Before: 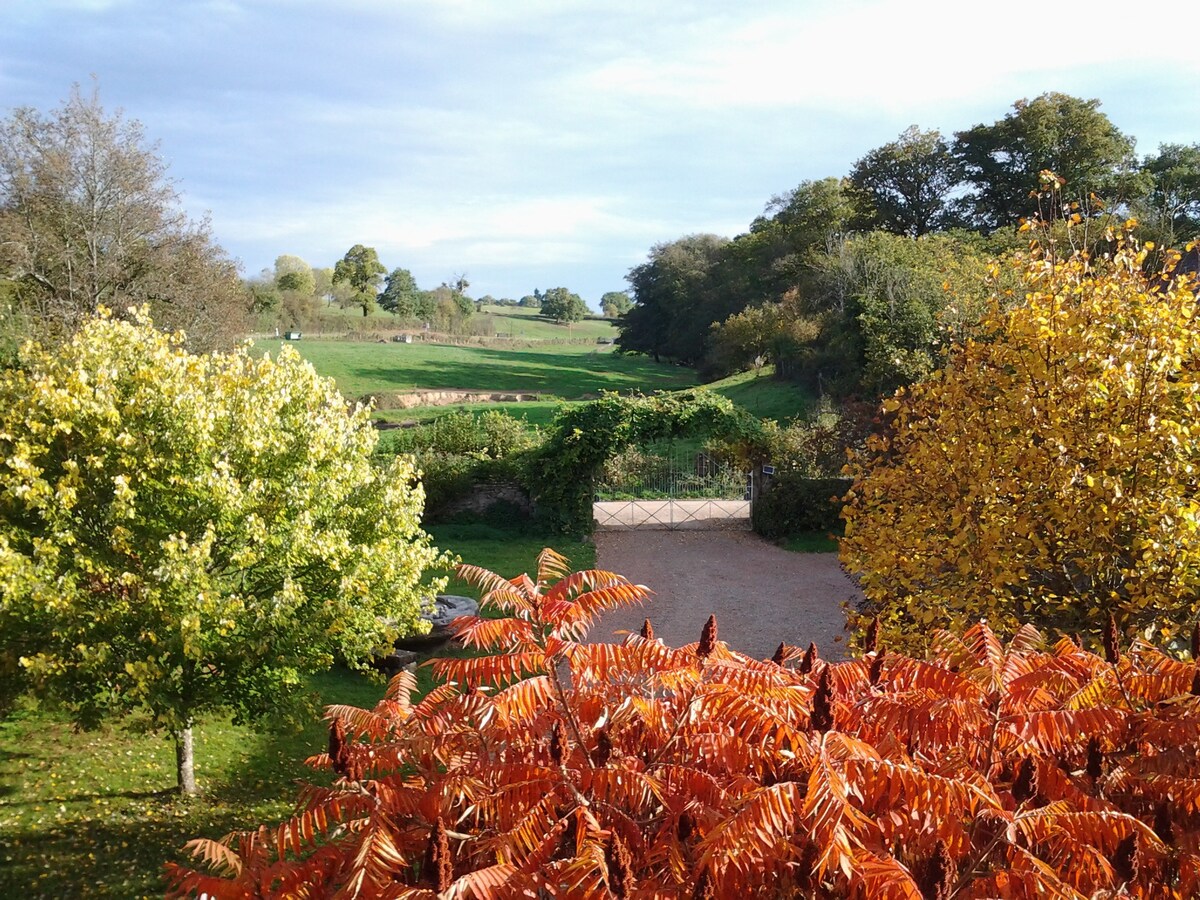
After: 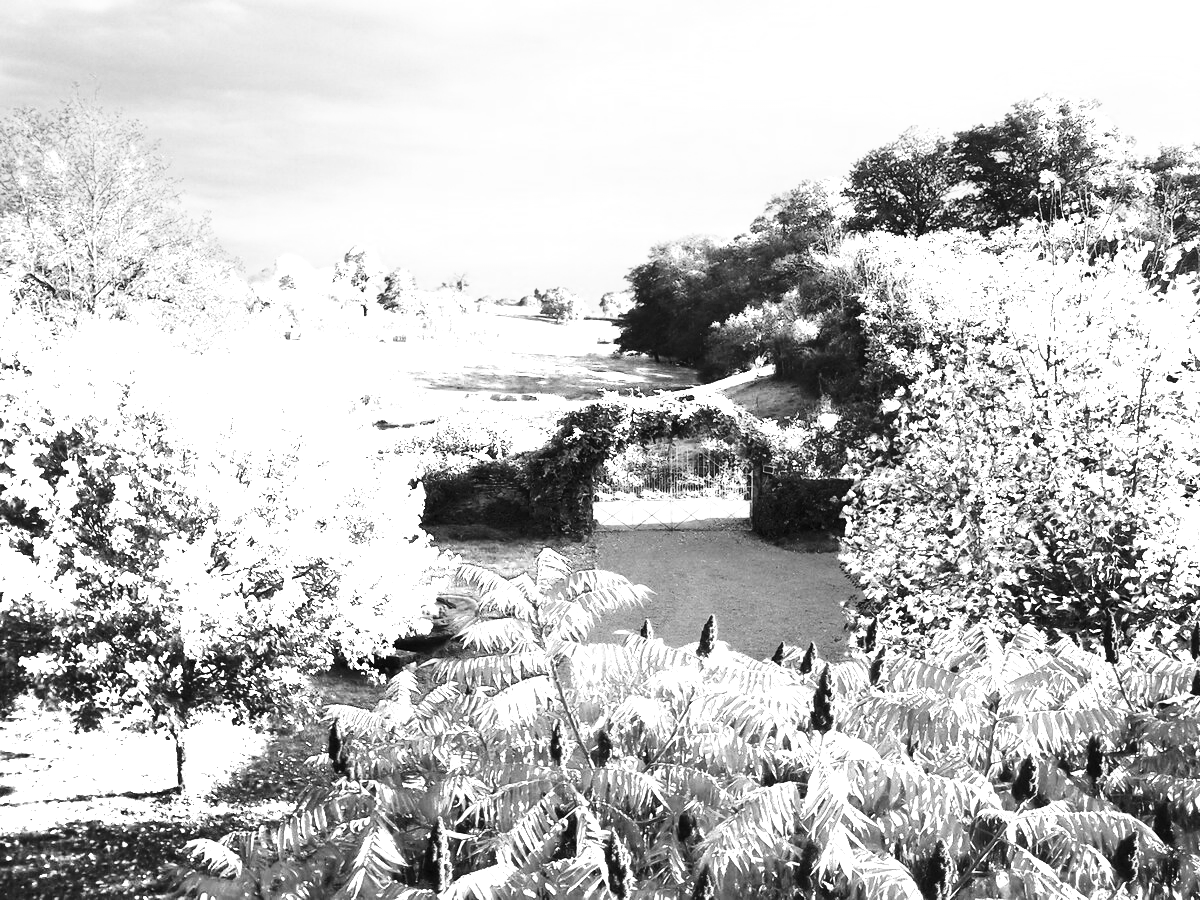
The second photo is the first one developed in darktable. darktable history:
color zones: curves: ch0 [(0, 0.554) (0.146, 0.662) (0.293, 0.86) (0.503, 0.774) (0.637, 0.106) (0.74, 0.072) (0.866, 0.488) (0.998, 0.569)]; ch1 [(0, 0) (0.143, 0) (0.286, 0) (0.429, 0) (0.571, 0) (0.714, 0) (0.857, 0)]
contrast brightness saturation: contrast 0.055
base curve: curves: ch0 [(0, 0) (0.026, 0.03) (0.109, 0.232) (0.351, 0.748) (0.669, 0.968) (1, 1)], preserve colors none
